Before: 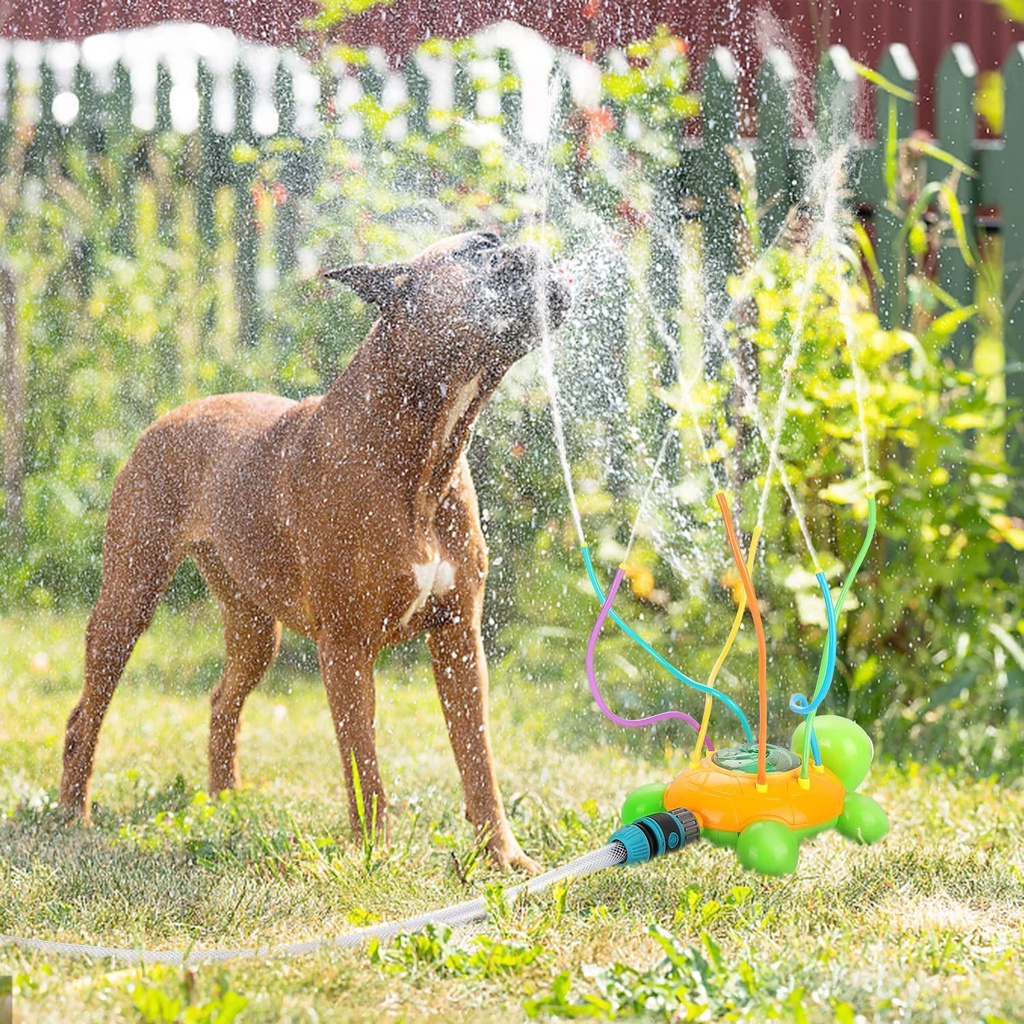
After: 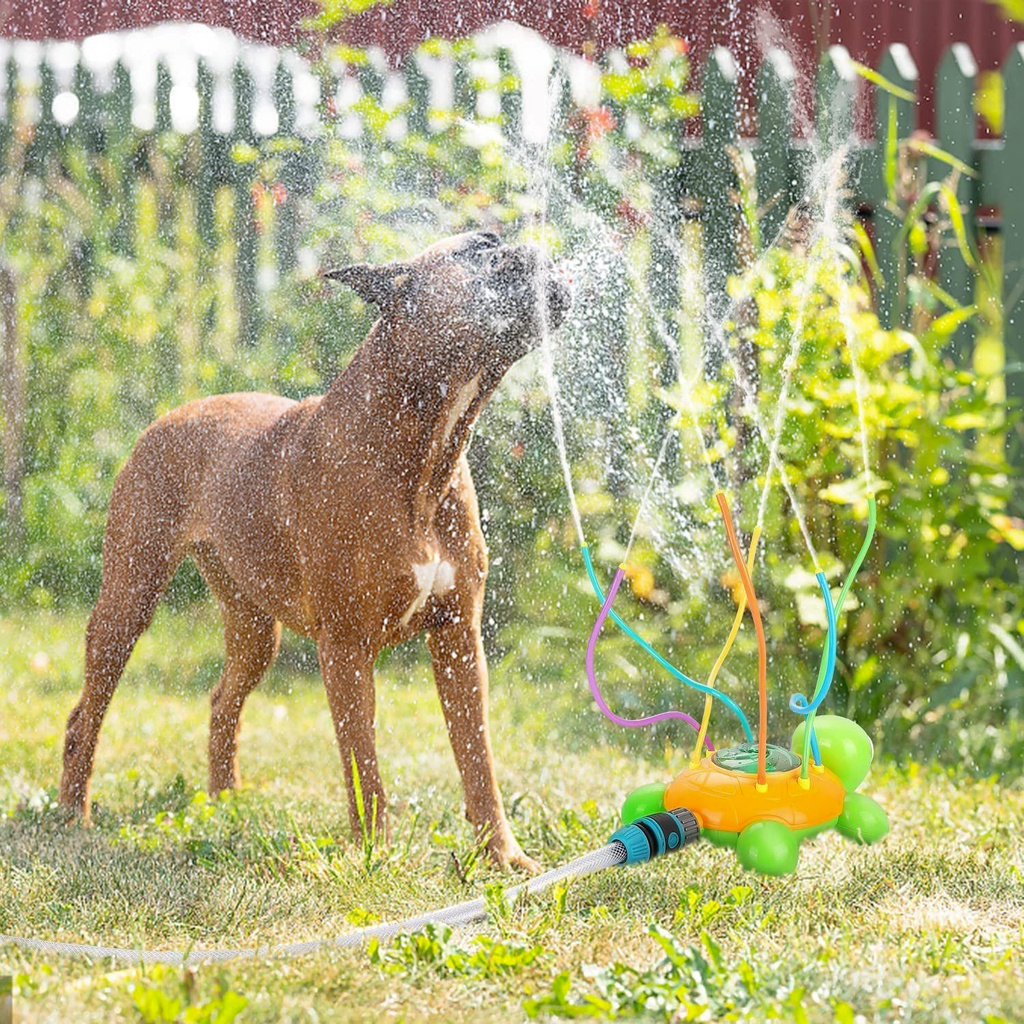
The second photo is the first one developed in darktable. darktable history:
shadows and highlights: shadows 25.83, highlights -24.96
